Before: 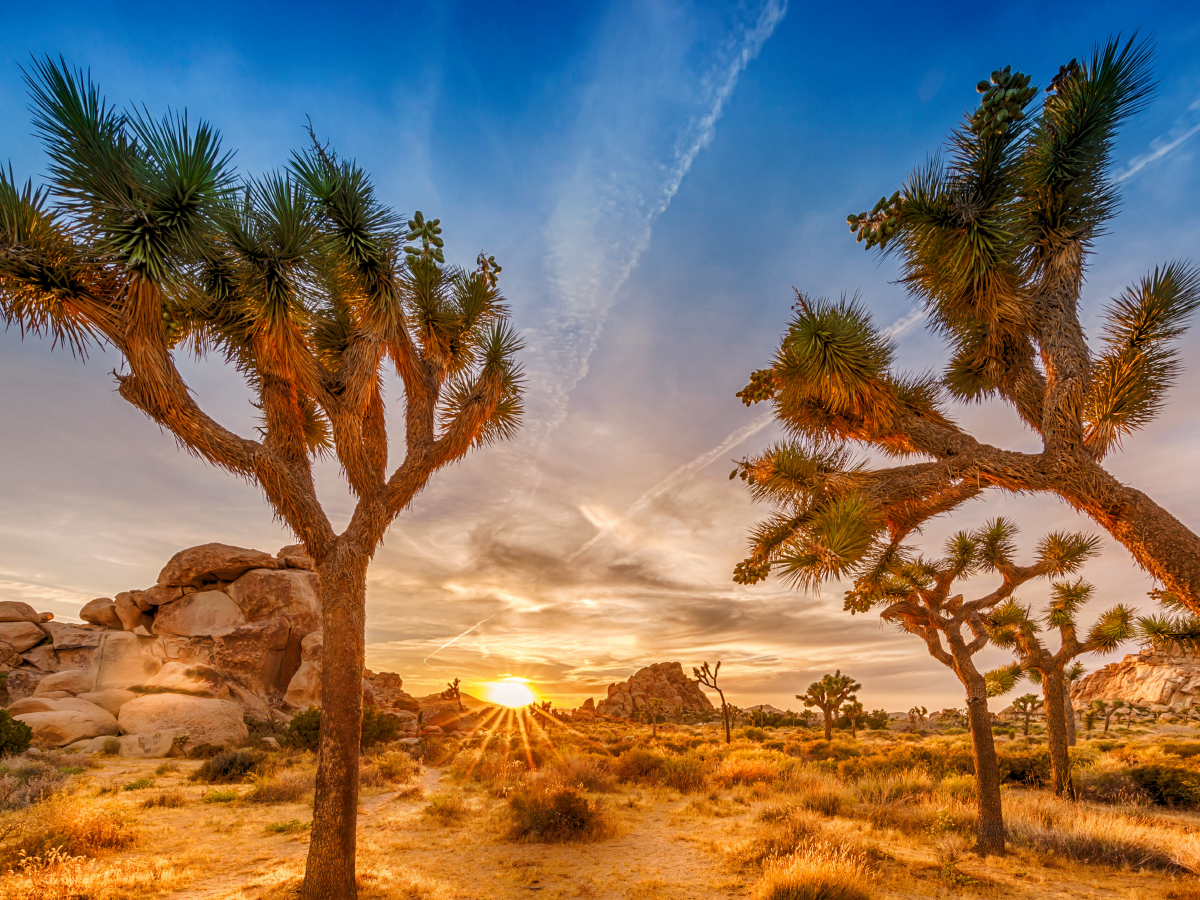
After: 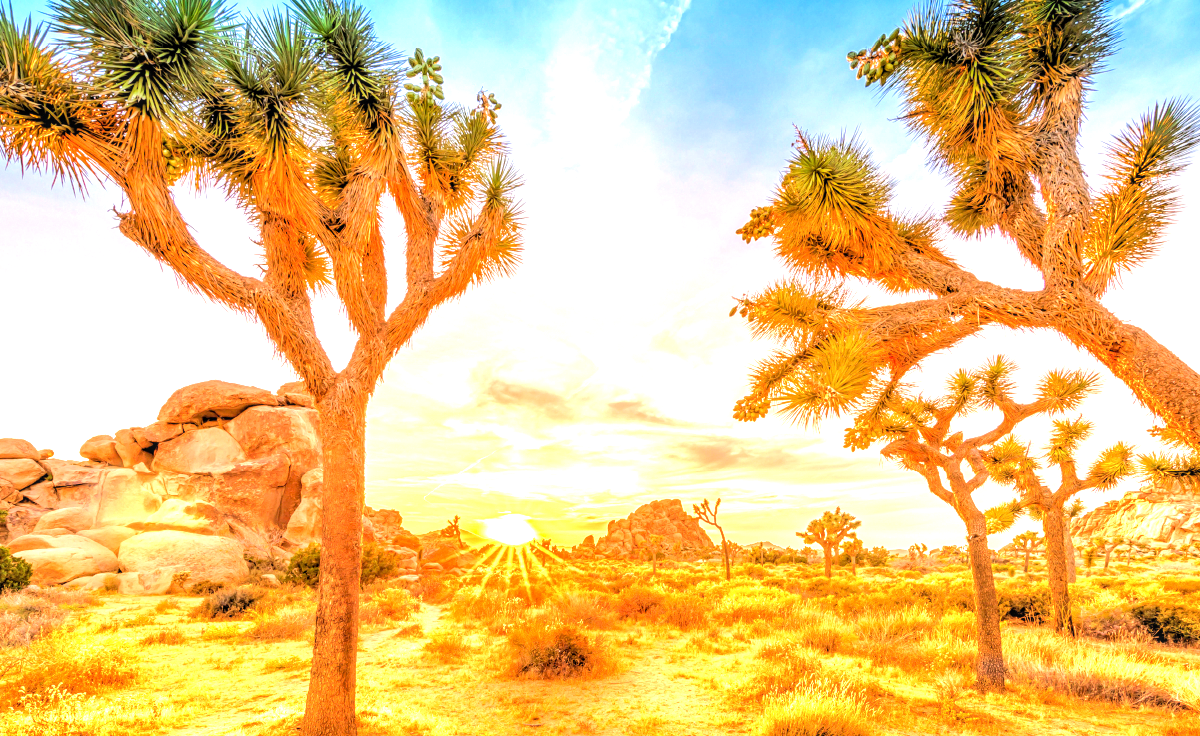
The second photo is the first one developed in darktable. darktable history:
tone equalizer: -7 EV 0.155 EV, -6 EV 0.638 EV, -5 EV 1.12 EV, -4 EV 1.36 EV, -3 EV 1.13 EV, -2 EV 0.6 EV, -1 EV 0.158 EV, edges refinement/feathering 500, mask exposure compensation -1.57 EV, preserve details no
crop and rotate: top 18.173%
local contrast: on, module defaults
exposure: black level correction 0, exposure 1.631 EV, compensate exposure bias true, compensate highlight preservation false
